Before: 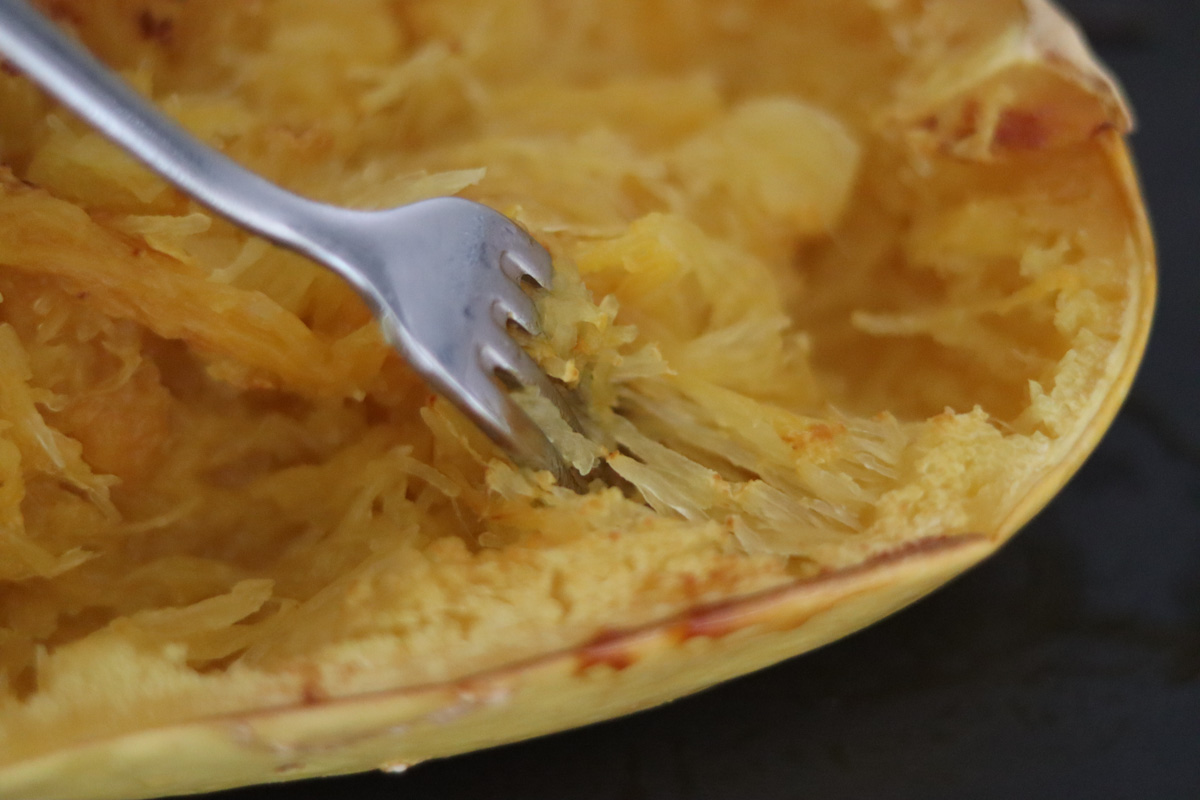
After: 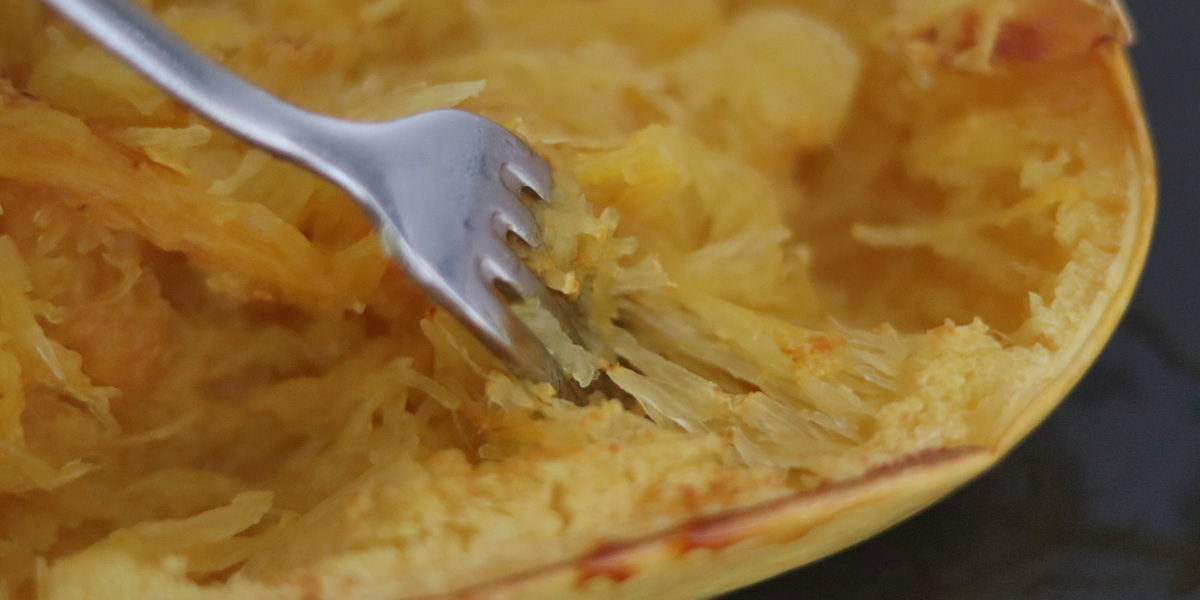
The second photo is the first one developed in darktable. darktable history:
shadows and highlights: on, module defaults
crop: top 11.038%, bottom 13.962%
